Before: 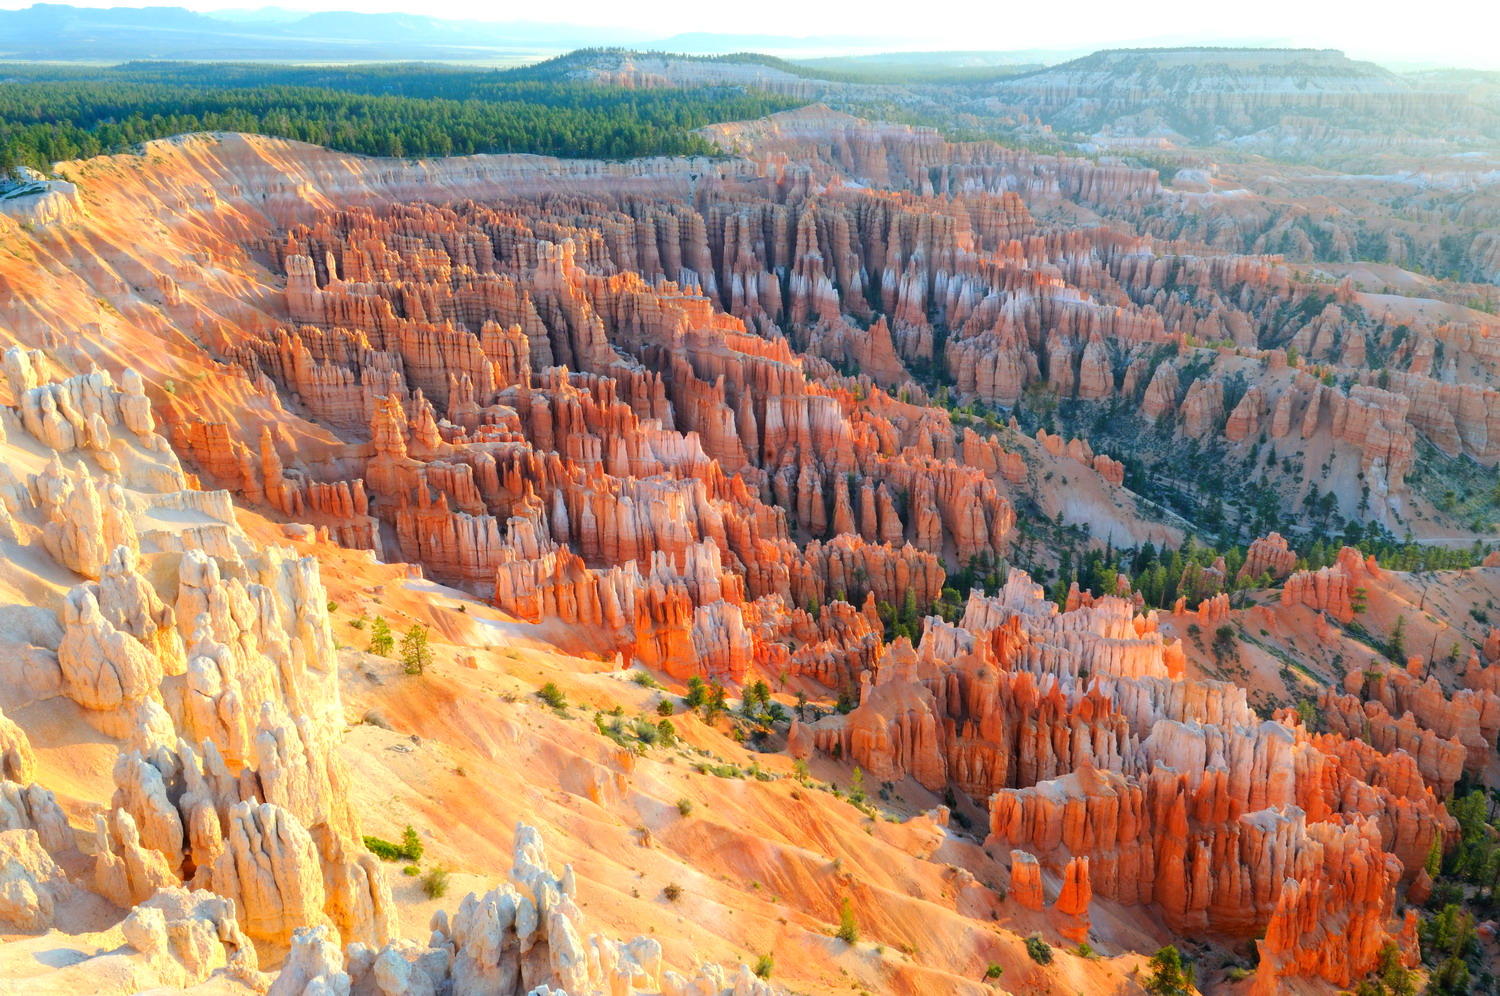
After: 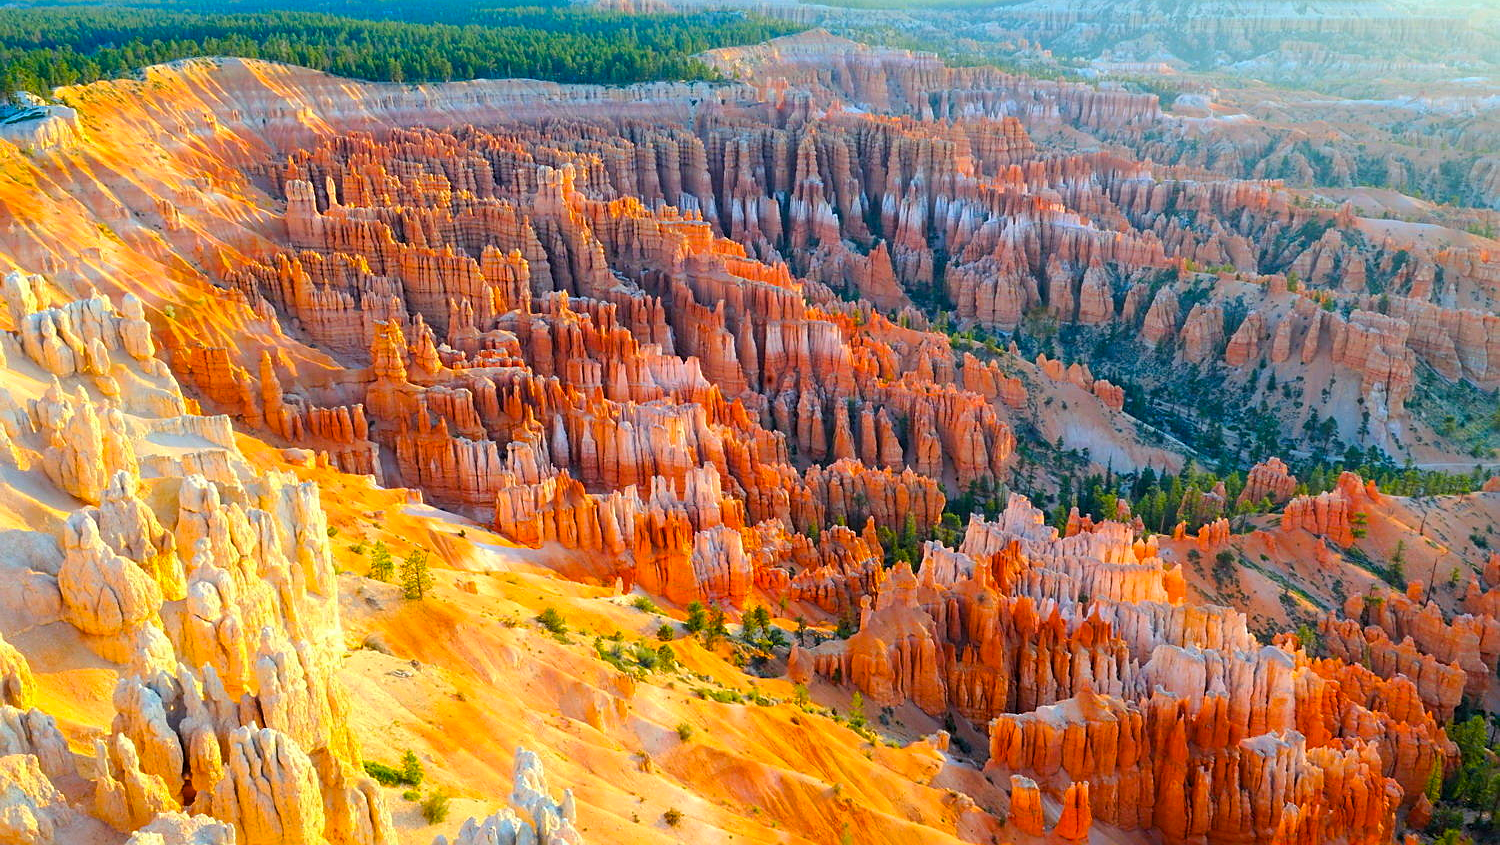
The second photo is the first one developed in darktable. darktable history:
crop: top 7.611%, bottom 7.453%
sharpen: on, module defaults
color balance rgb: shadows lift › chroma 1.412%, shadows lift › hue 261.4°, perceptual saturation grading › global saturation 30.087%, global vibrance 20%
